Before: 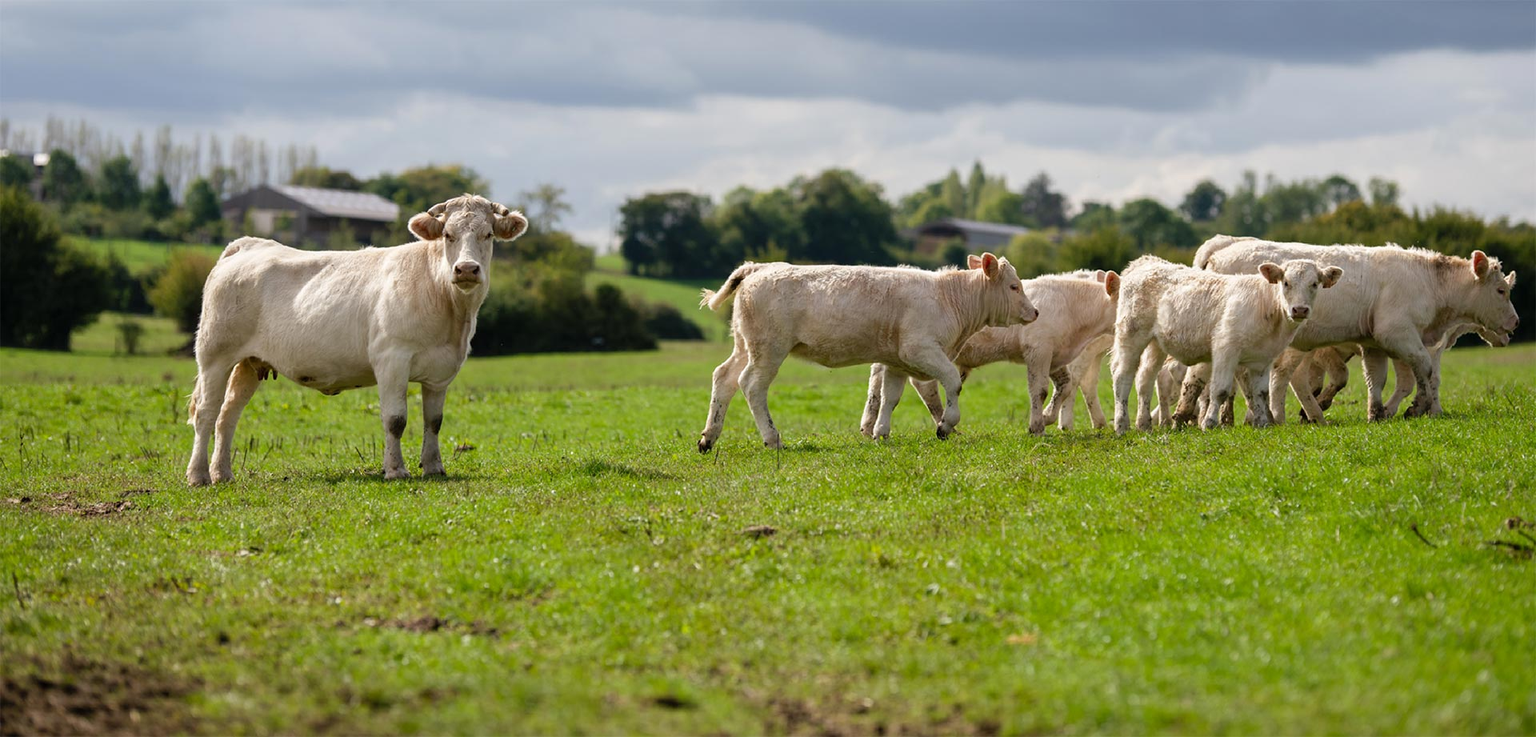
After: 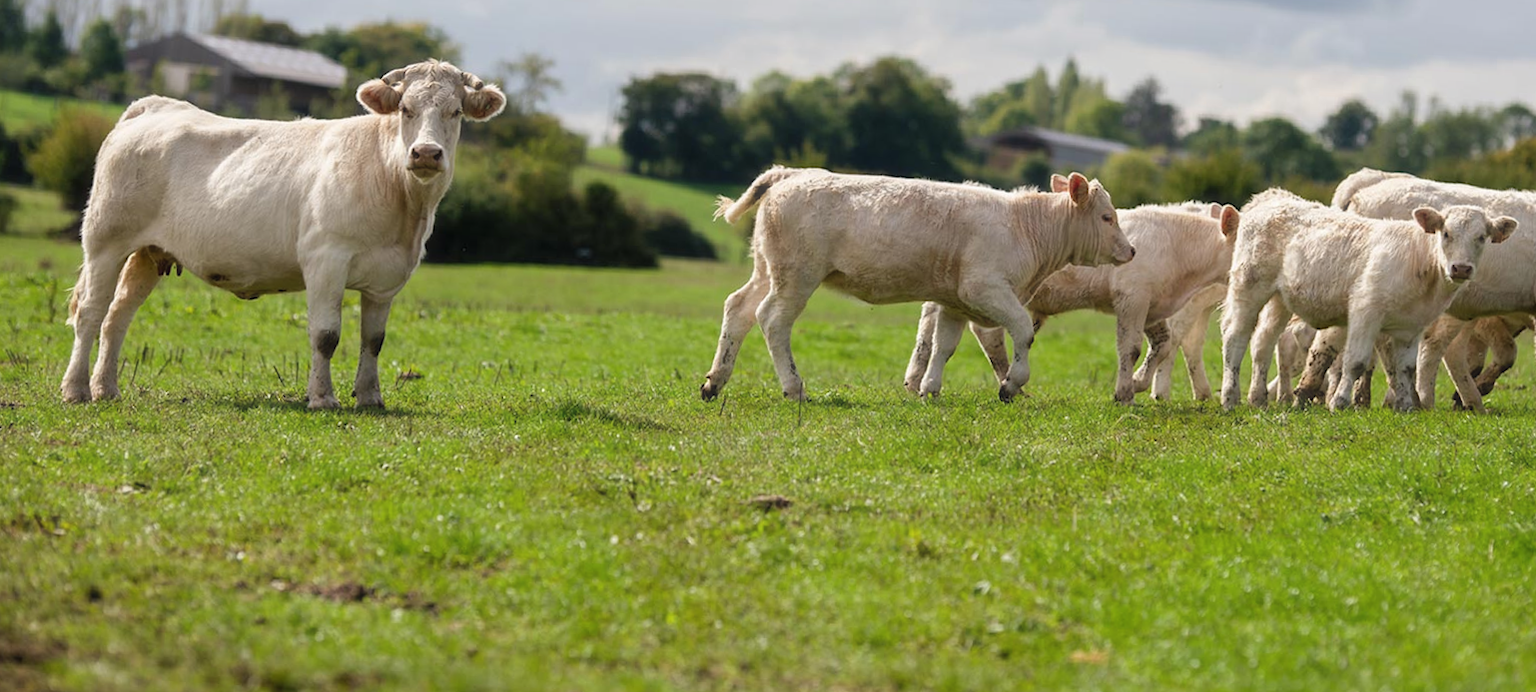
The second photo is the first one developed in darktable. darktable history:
haze removal: strength -0.107, adaptive false
crop and rotate: angle -3.55°, left 9.734%, top 21.125%, right 12.286%, bottom 12.068%
